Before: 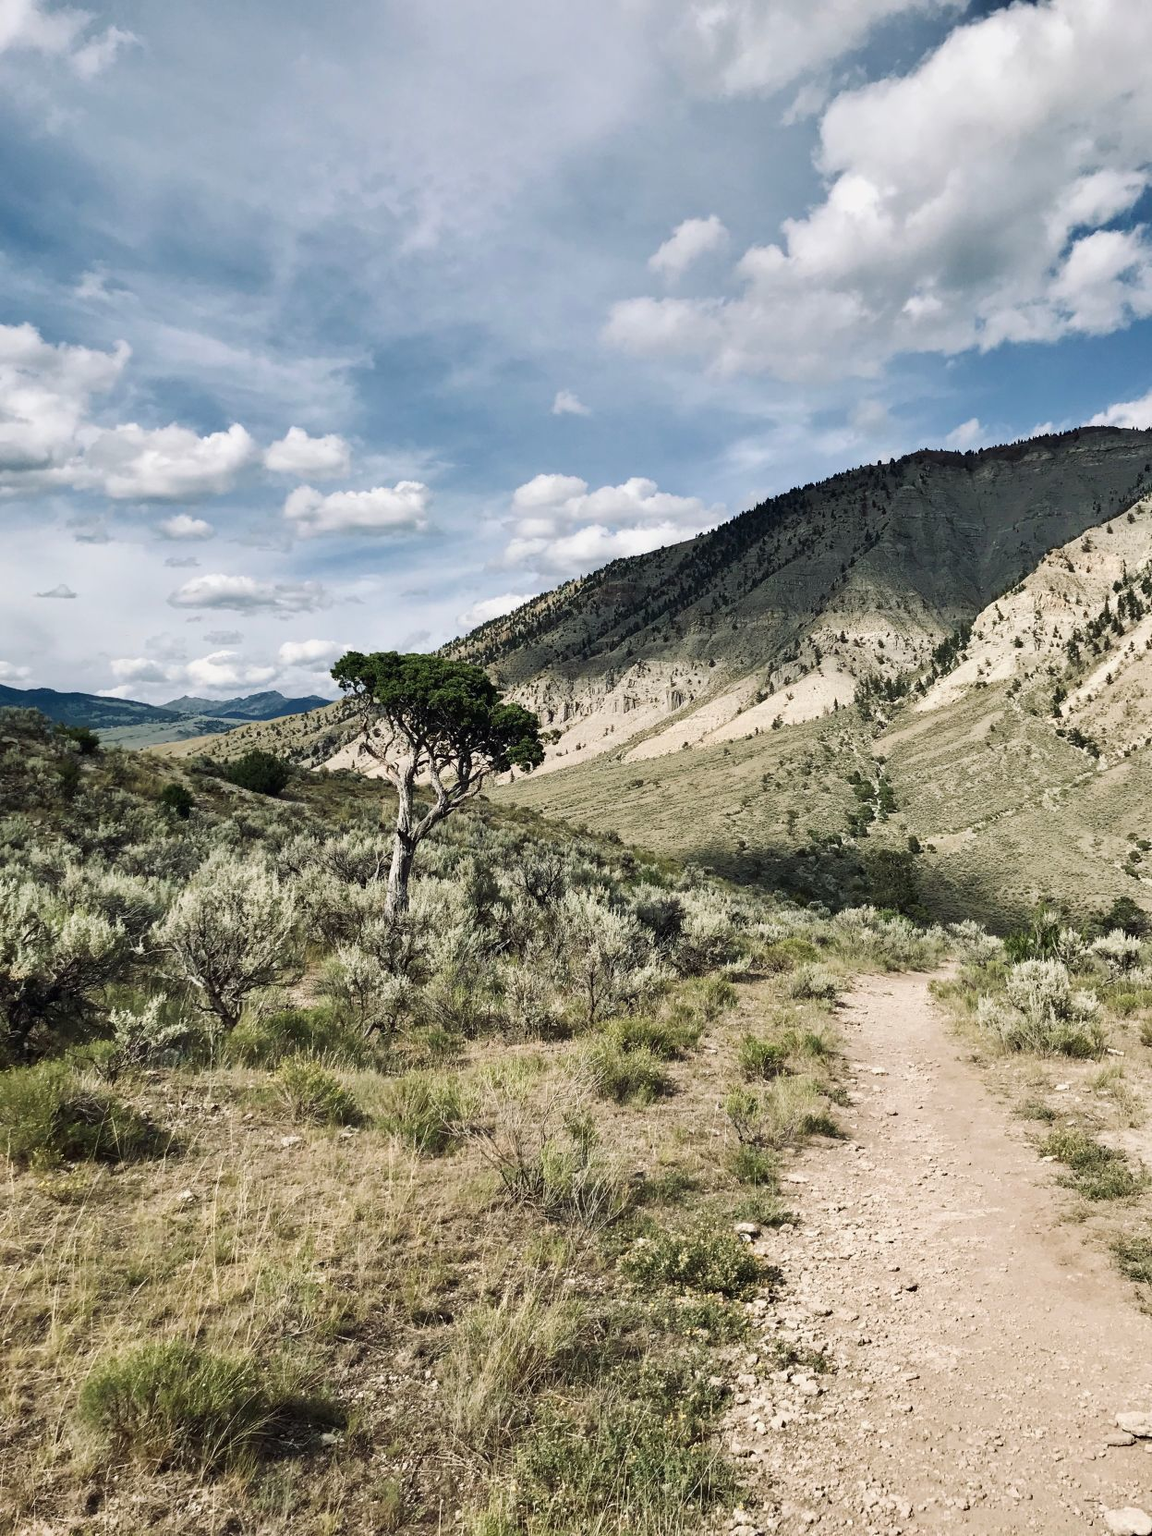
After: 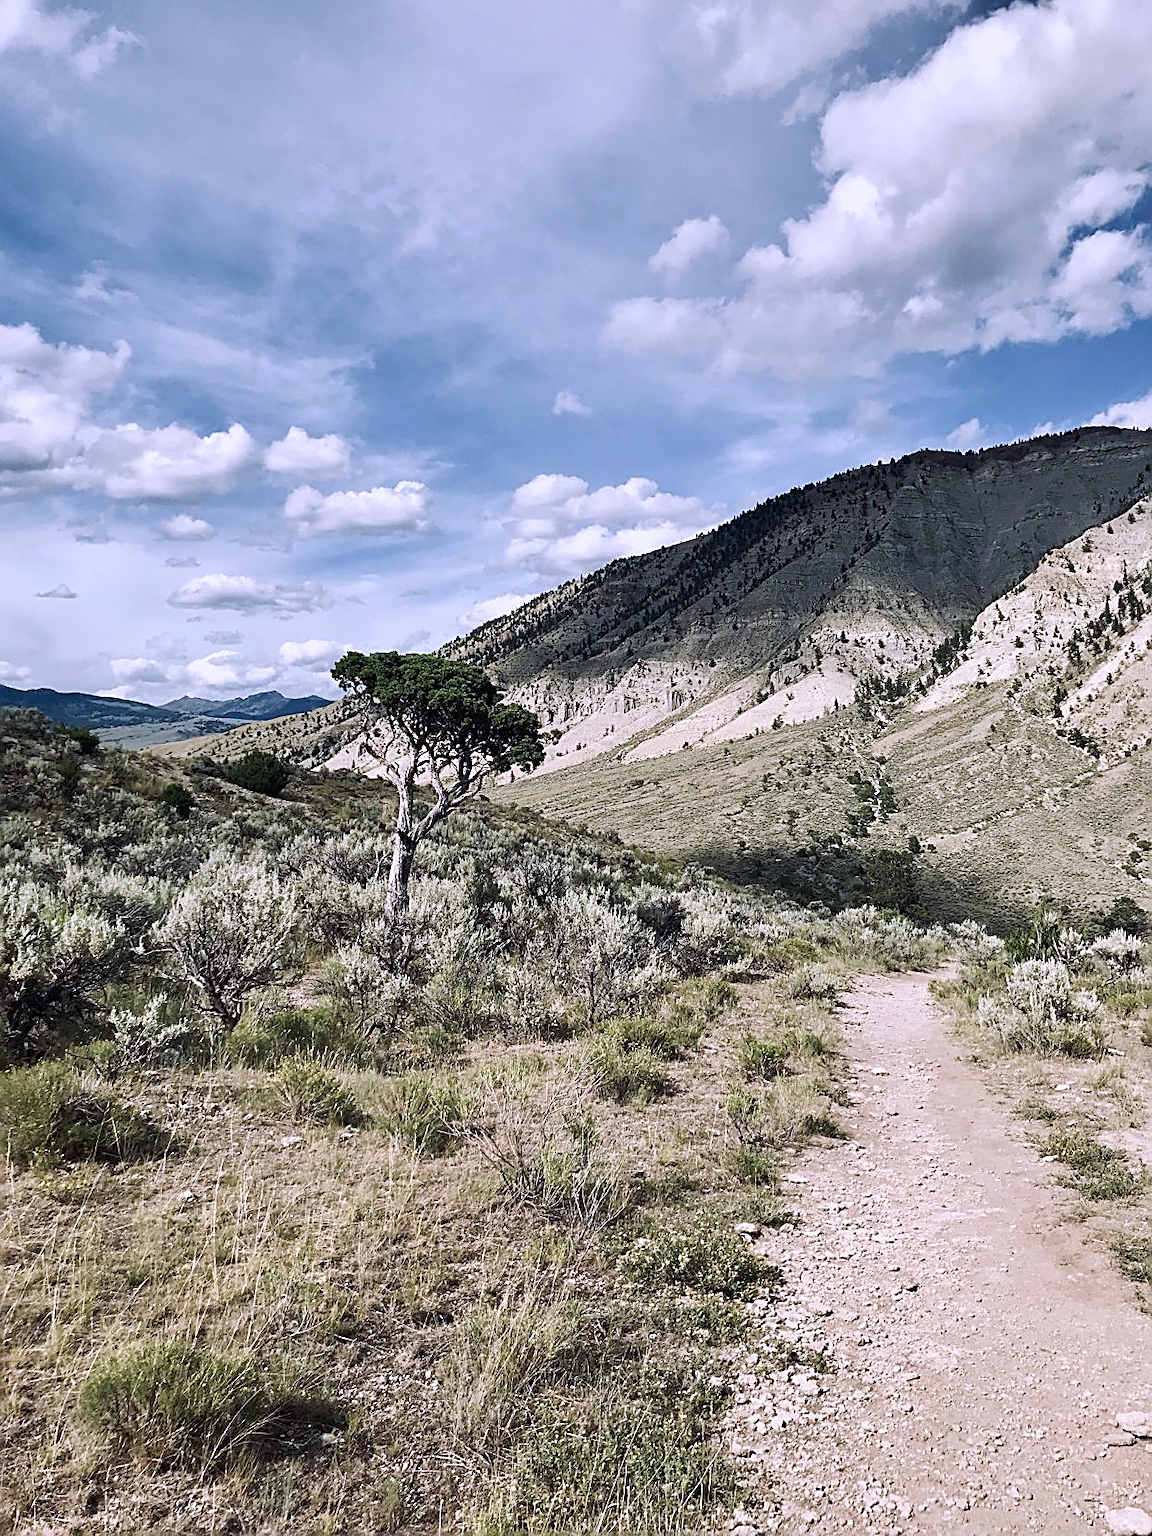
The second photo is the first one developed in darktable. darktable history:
sharpen: amount 0.901
color calibration: illuminant custom, x 0.363, y 0.385, temperature 4528.03 K
